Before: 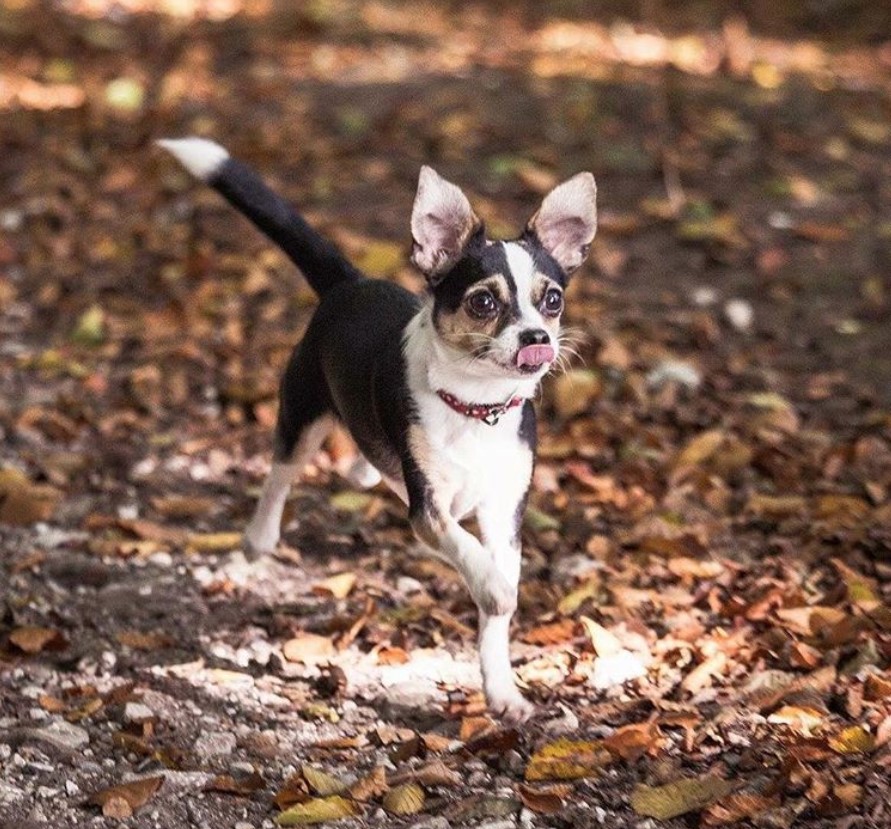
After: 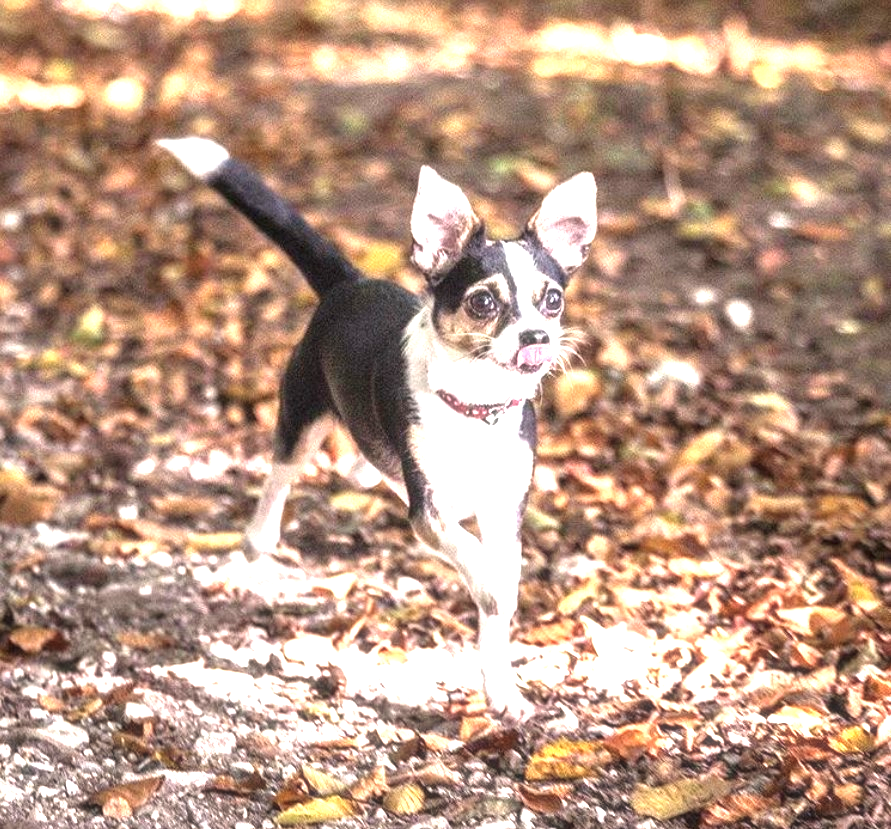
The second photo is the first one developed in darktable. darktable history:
exposure: black level correction 0, exposure 1.46 EV, compensate exposure bias true, compensate highlight preservation false
haze removal: strength -0.063, adaptive false
local contrast: on, module defaults
